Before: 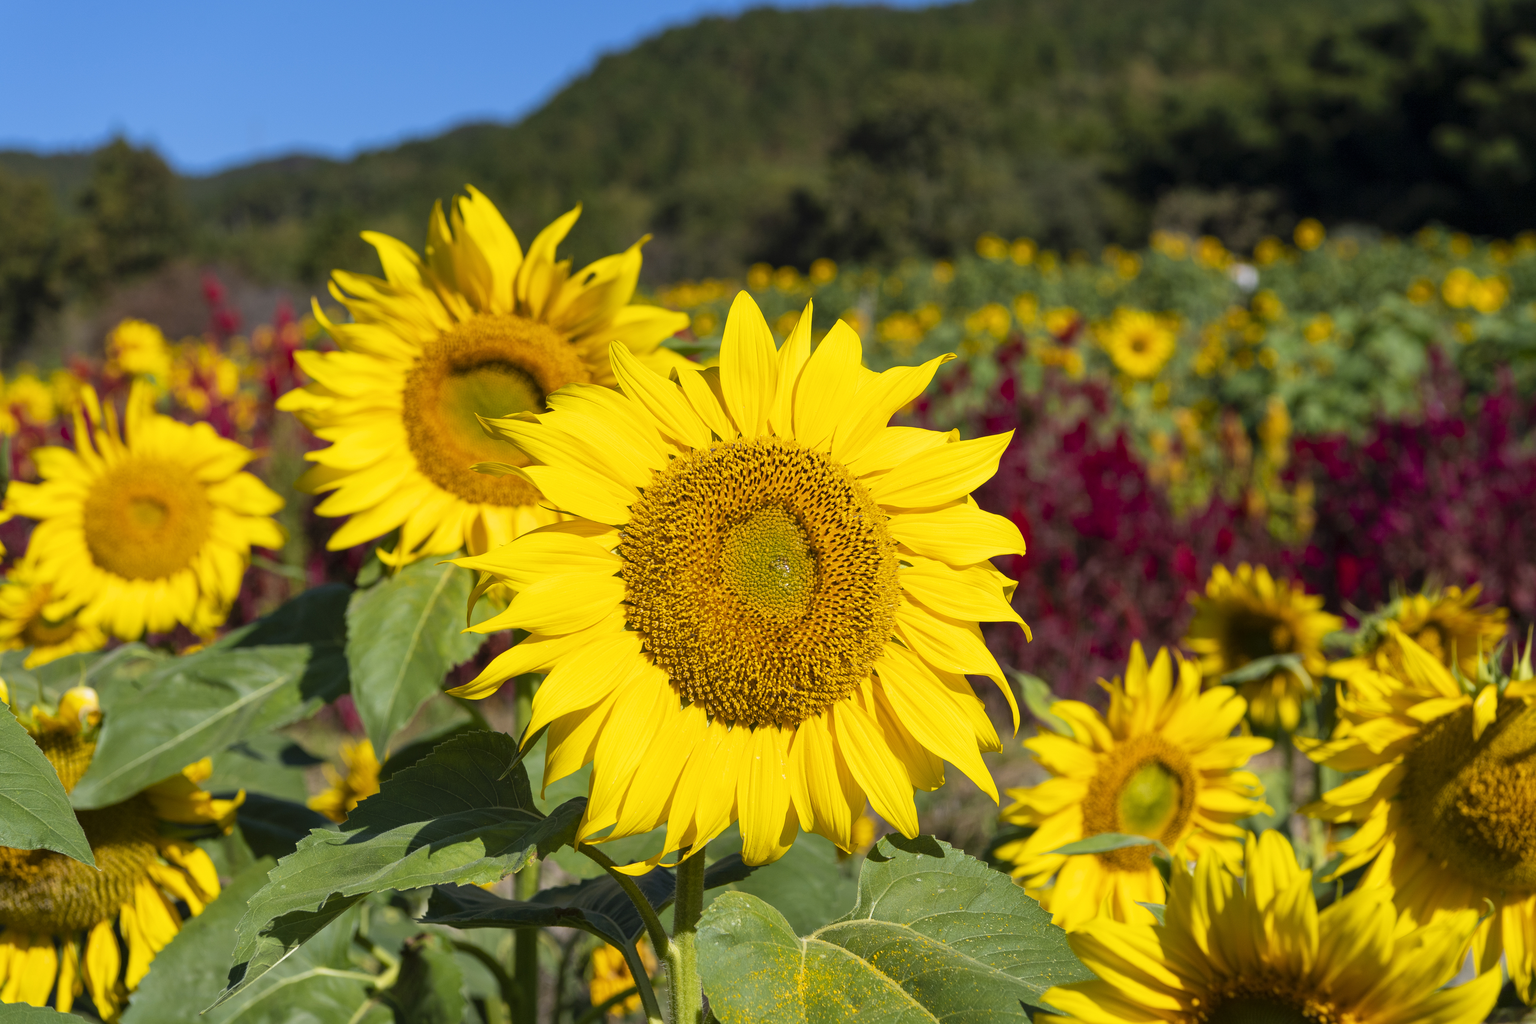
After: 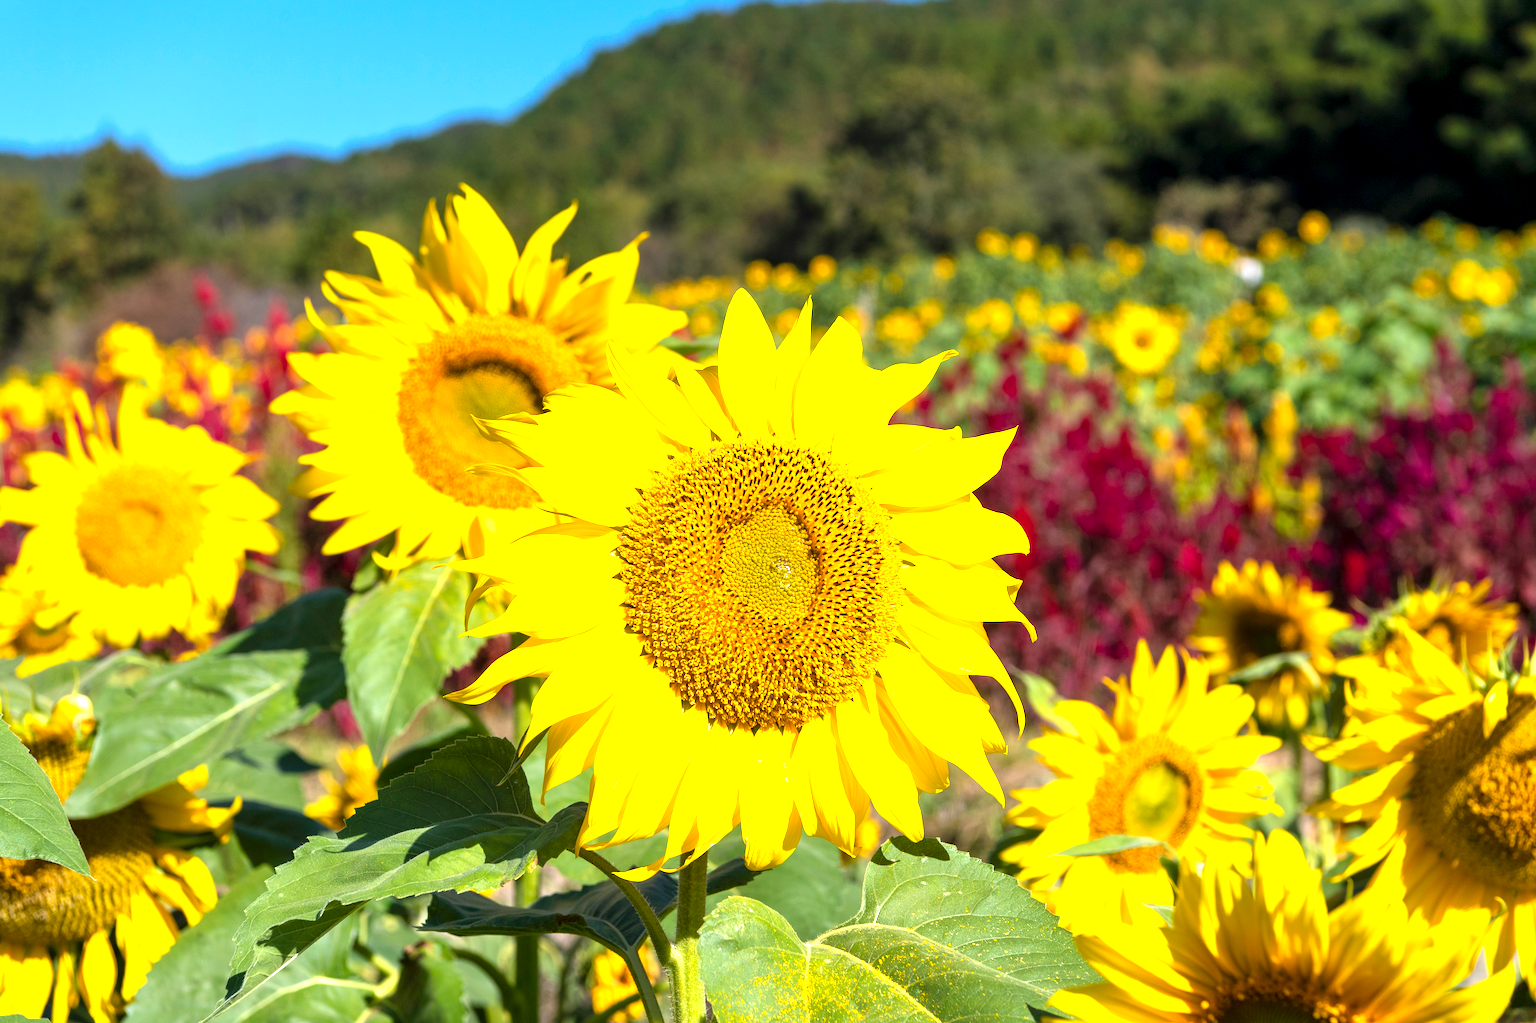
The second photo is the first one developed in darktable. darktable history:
rotate and perspective: rotation -0.45°, automatic cropping original format, crop left 0.008, crop right 0.992, crop top 0.012, crop bottom 0.988
exposure: black level correction 0.001, exposure 0.5 EV, compensate exposure bias true, compensate highlight preservation false
